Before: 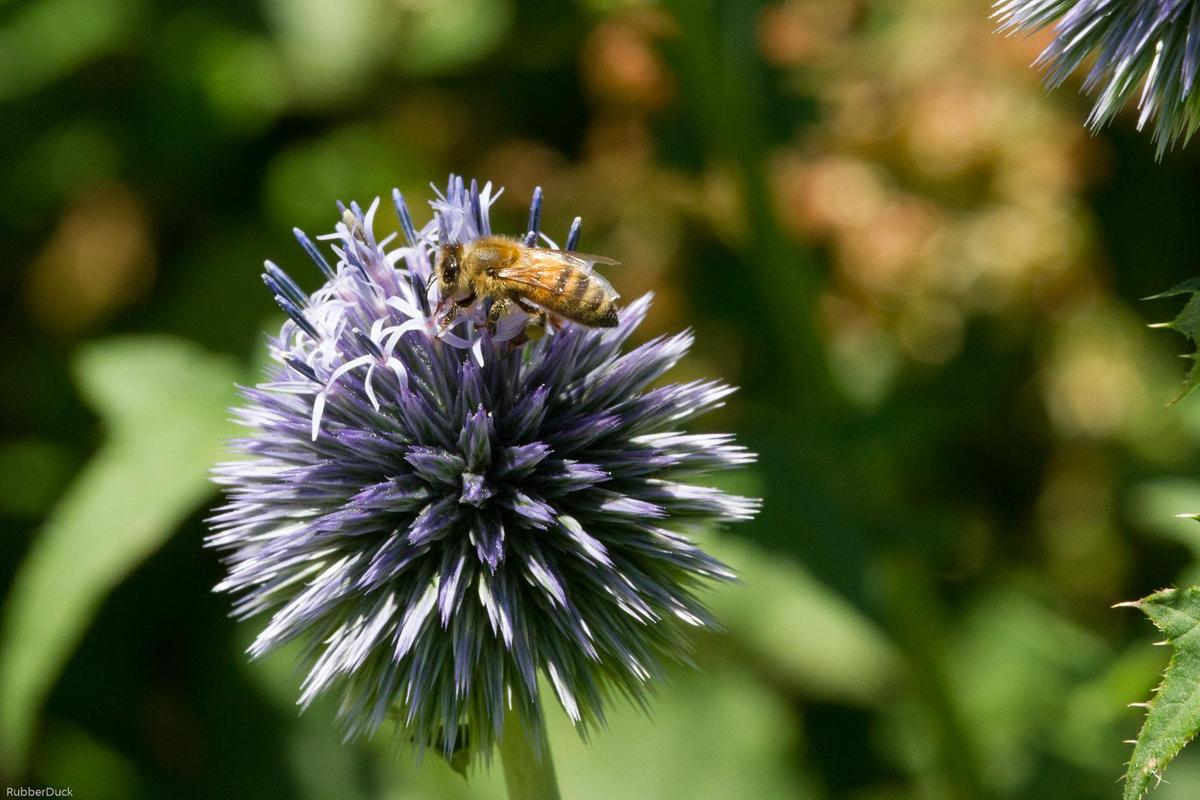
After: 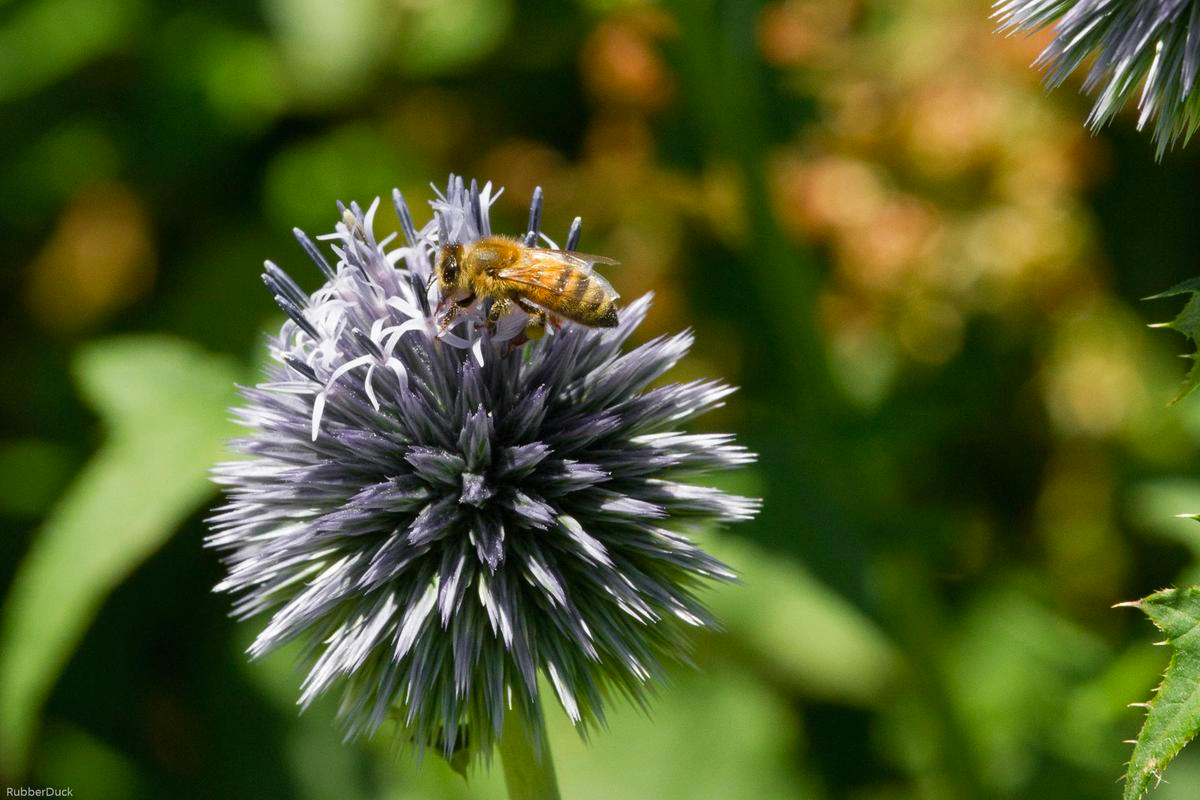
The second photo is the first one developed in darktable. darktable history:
shadows and highlights: shadows 25, highlights -25
color zones: curves: ch1 [(0.25, 0.61) (0.75, 0.248)]
